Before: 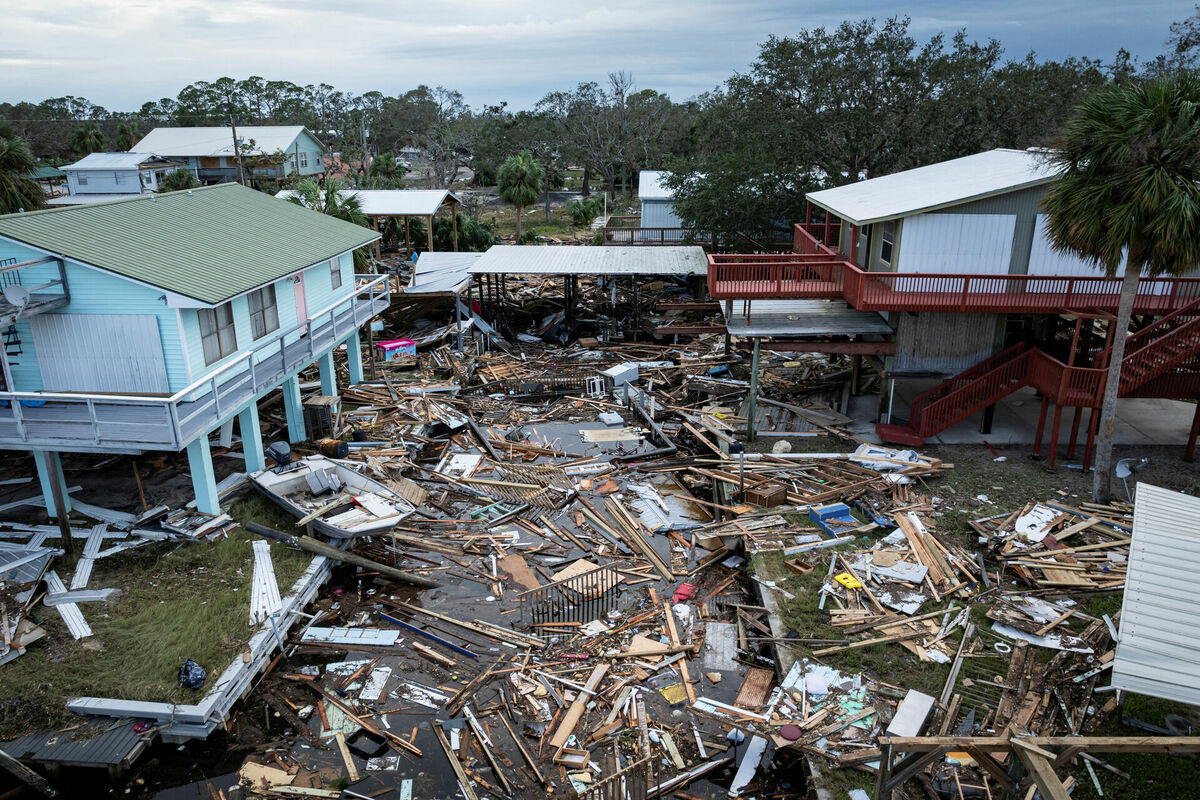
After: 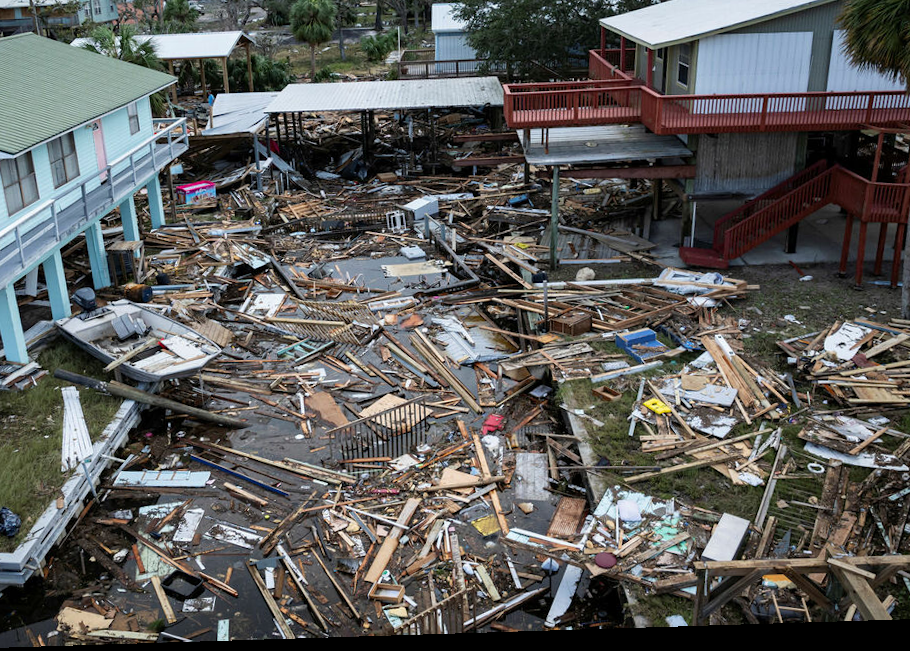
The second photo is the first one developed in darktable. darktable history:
crop: left 16.871%, top 22.857%, right 9.116%
rotate and perspective: rotation -2.22°, lens shift (horizontal) -0.022, automatic cropping off
